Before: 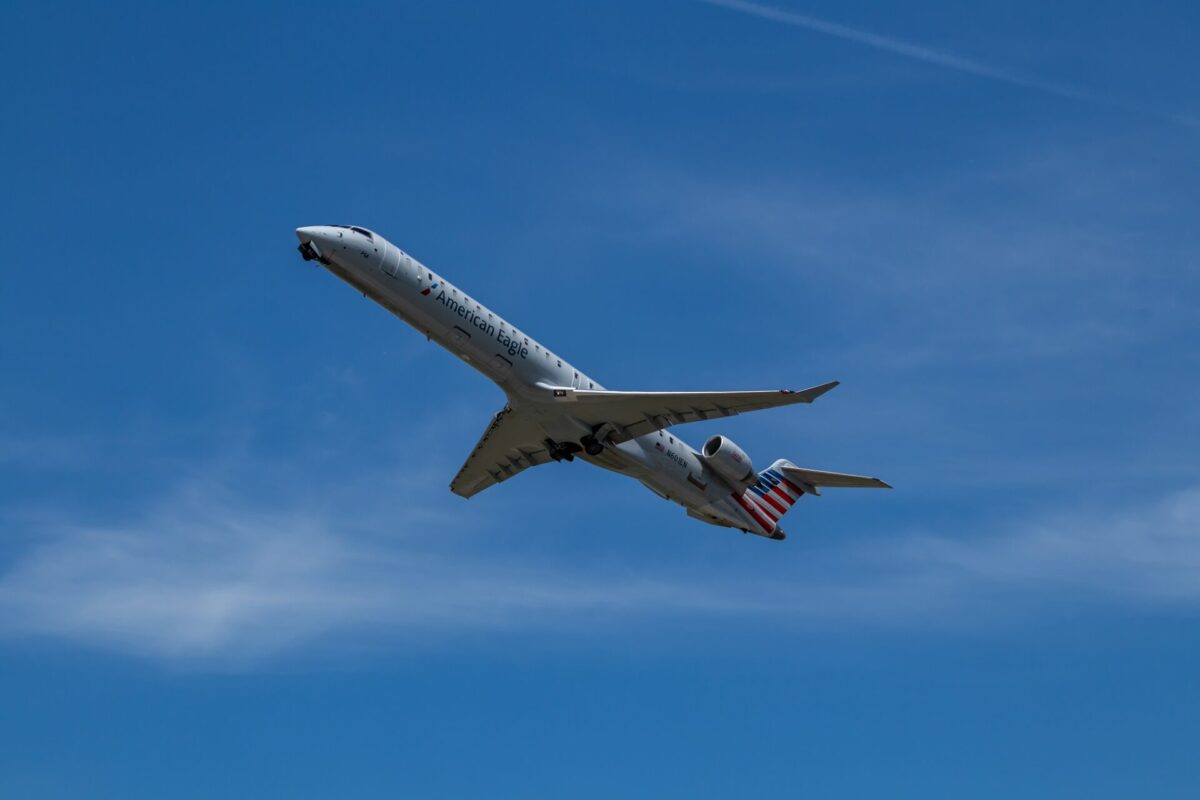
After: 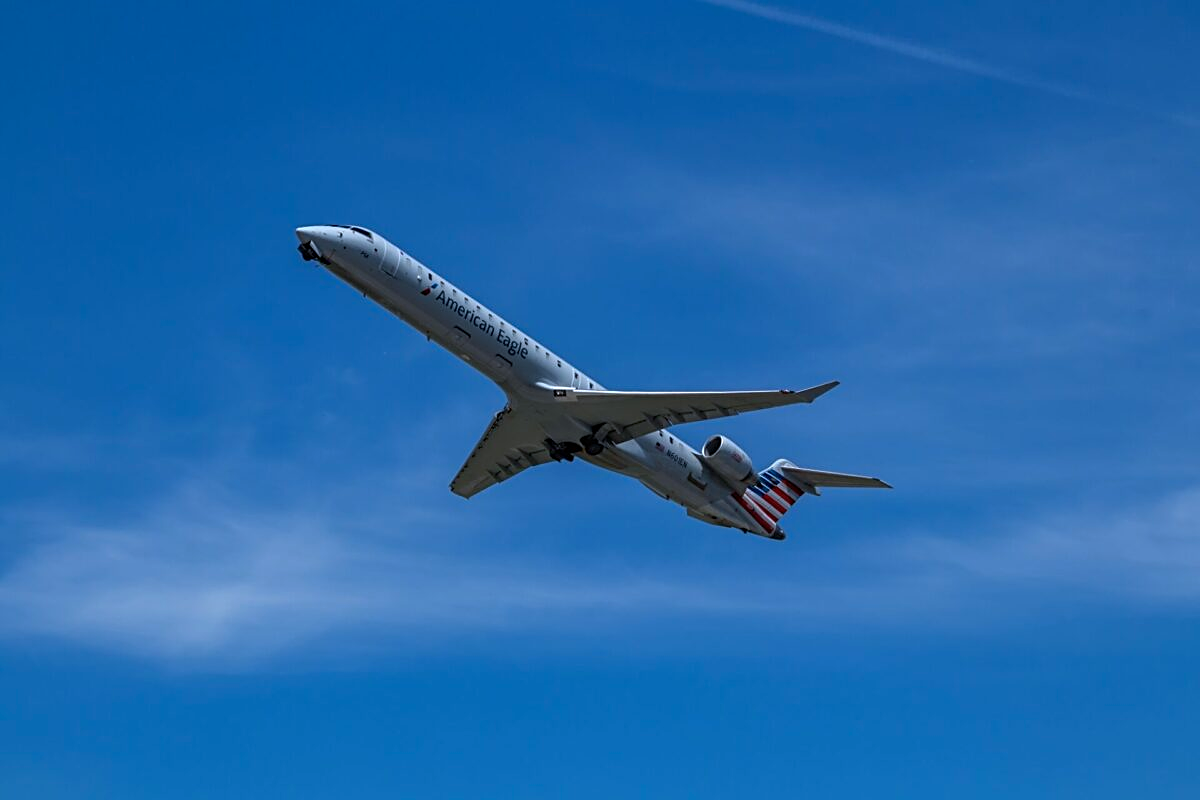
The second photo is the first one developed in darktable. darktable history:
color calibration: x 0.37, y 0.382, temperature 4317.05 K
sharpen: on, module defaults
